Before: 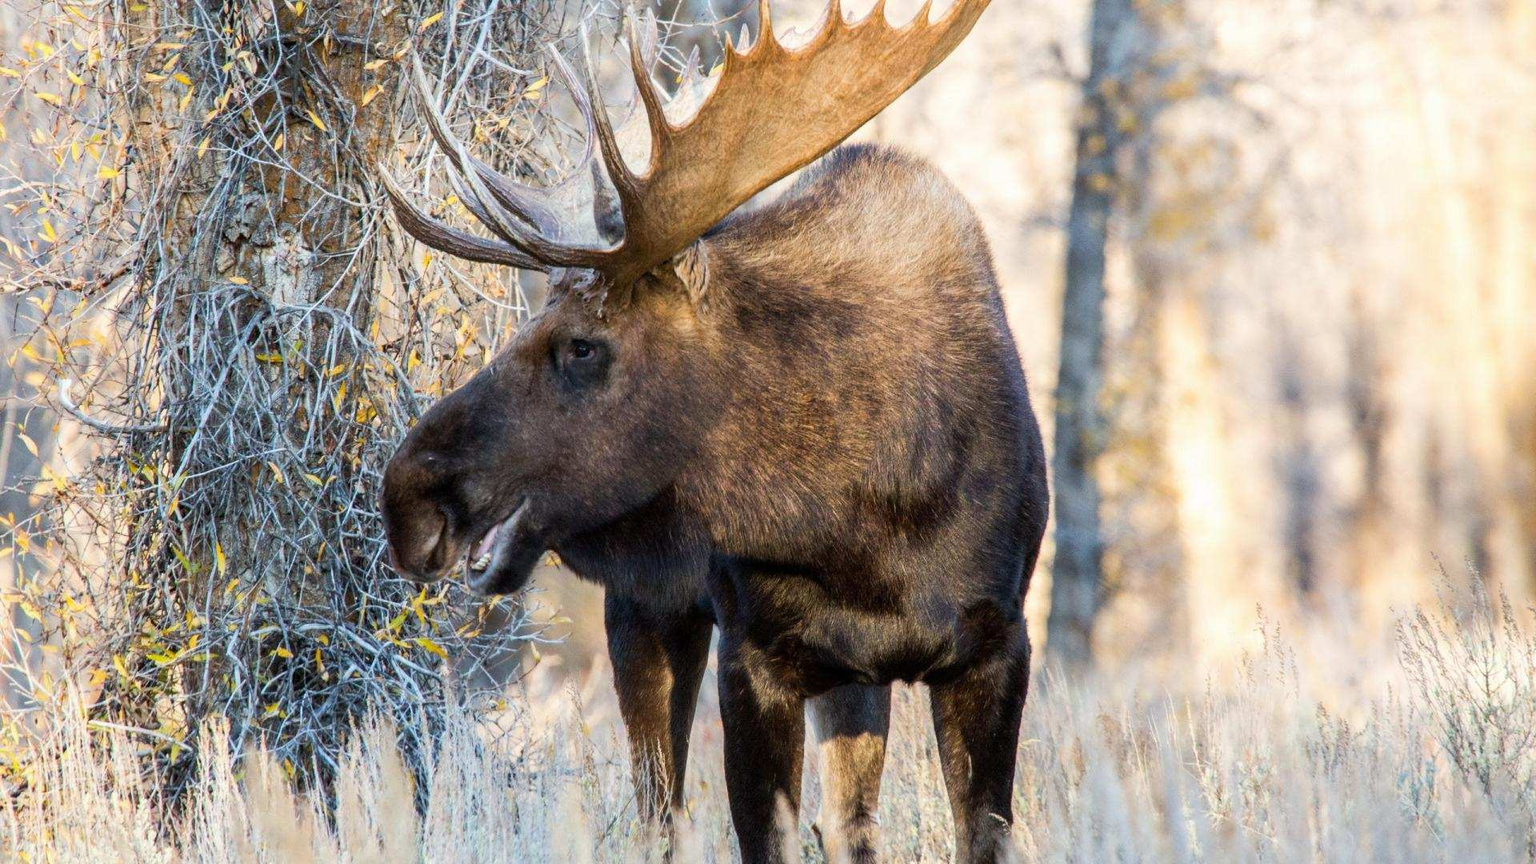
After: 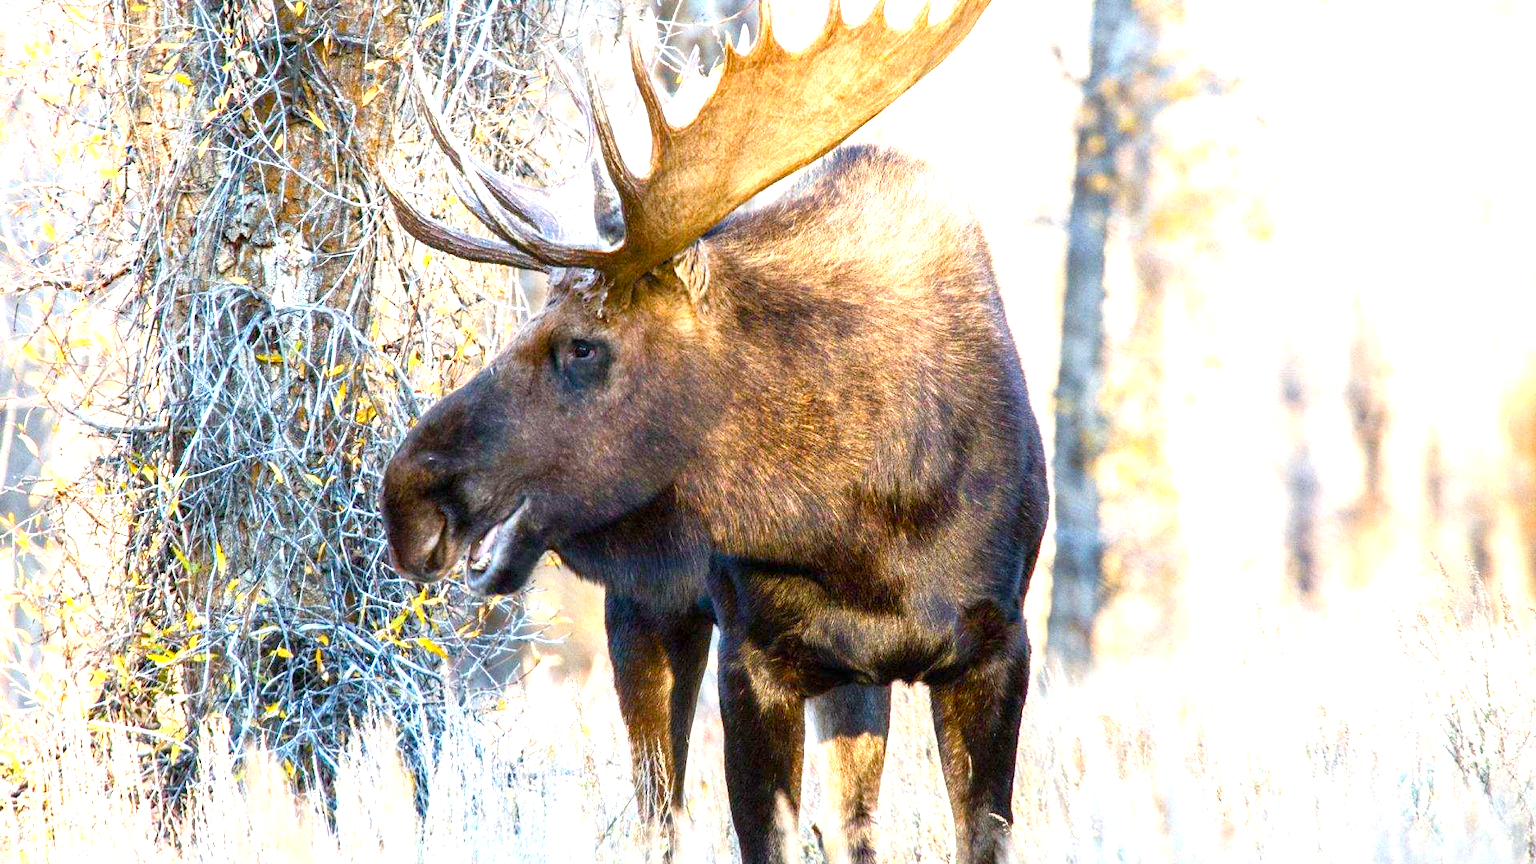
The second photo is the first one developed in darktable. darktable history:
color balance rgb: shadows lift › chroma 1.05%, shadows lift › hue 217.97°, perceptual saturation grading › global saturation 34.566%, perceptual saturation grading › highlights -29.982%, perceptual saturation grading › shadows 35.672%
exposure: black level correction 0, exposure 1.1 EV, compensate highlight preservation false
